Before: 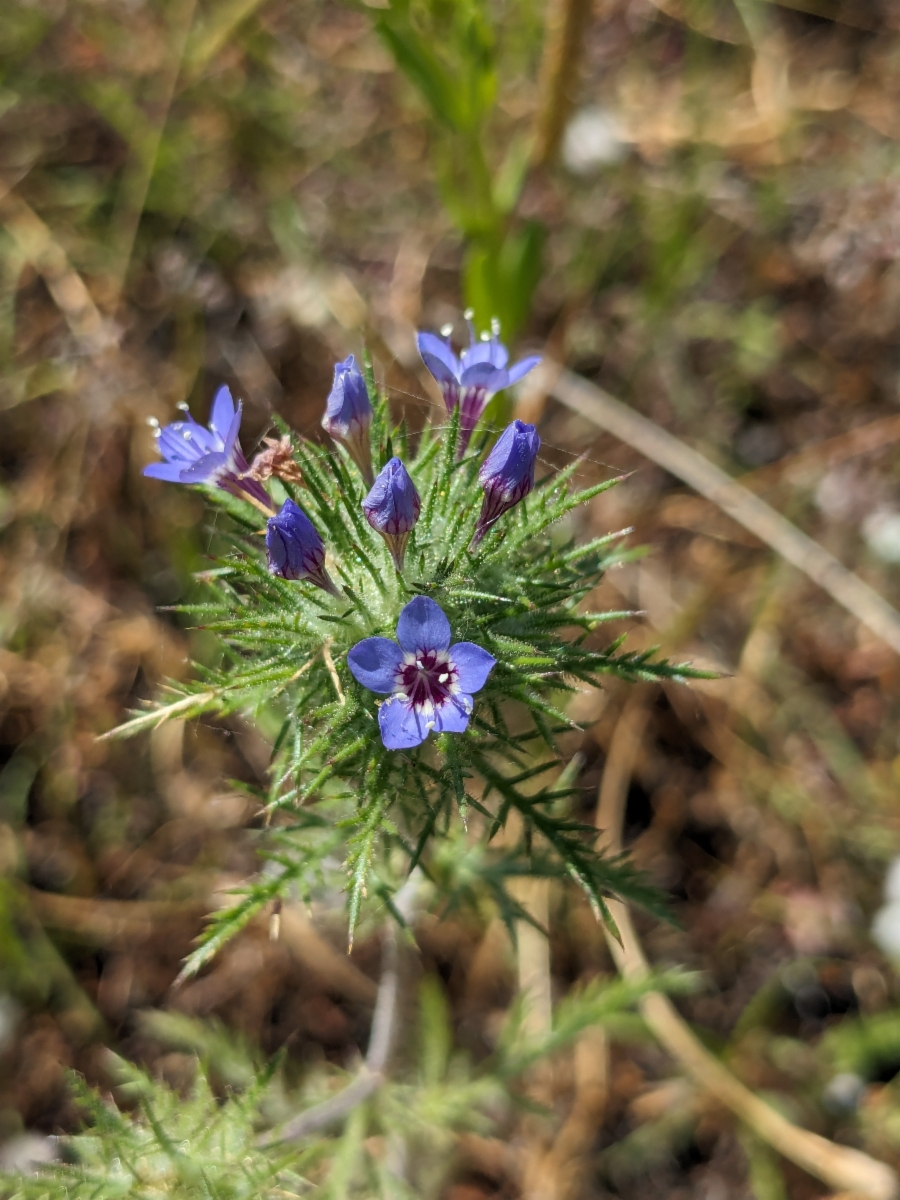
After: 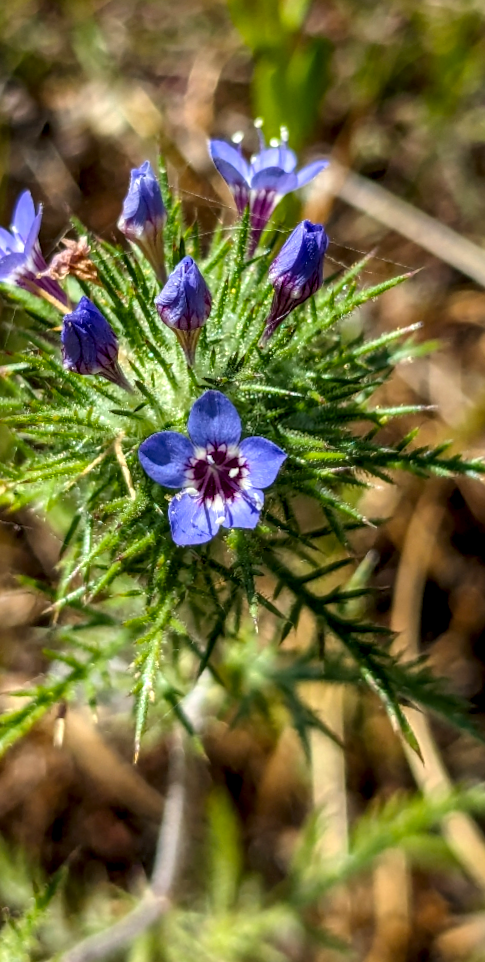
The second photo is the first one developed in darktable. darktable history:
color balance rgb: perceptual saturation grading › global saturation 25%, global vibrance 20%
crop and rotate: angle 0.02°, left 24.353%, top 13.219%, right 26.156%, bottom 8.224%
rotate and perspective: rotation 0.128°, lens shift (vertical) -0.181, lens shift (horizontal) -0.044, shear 0.001, automatic cropping off
local contrast: highlights 60%, shadows 60%, detail 160%
